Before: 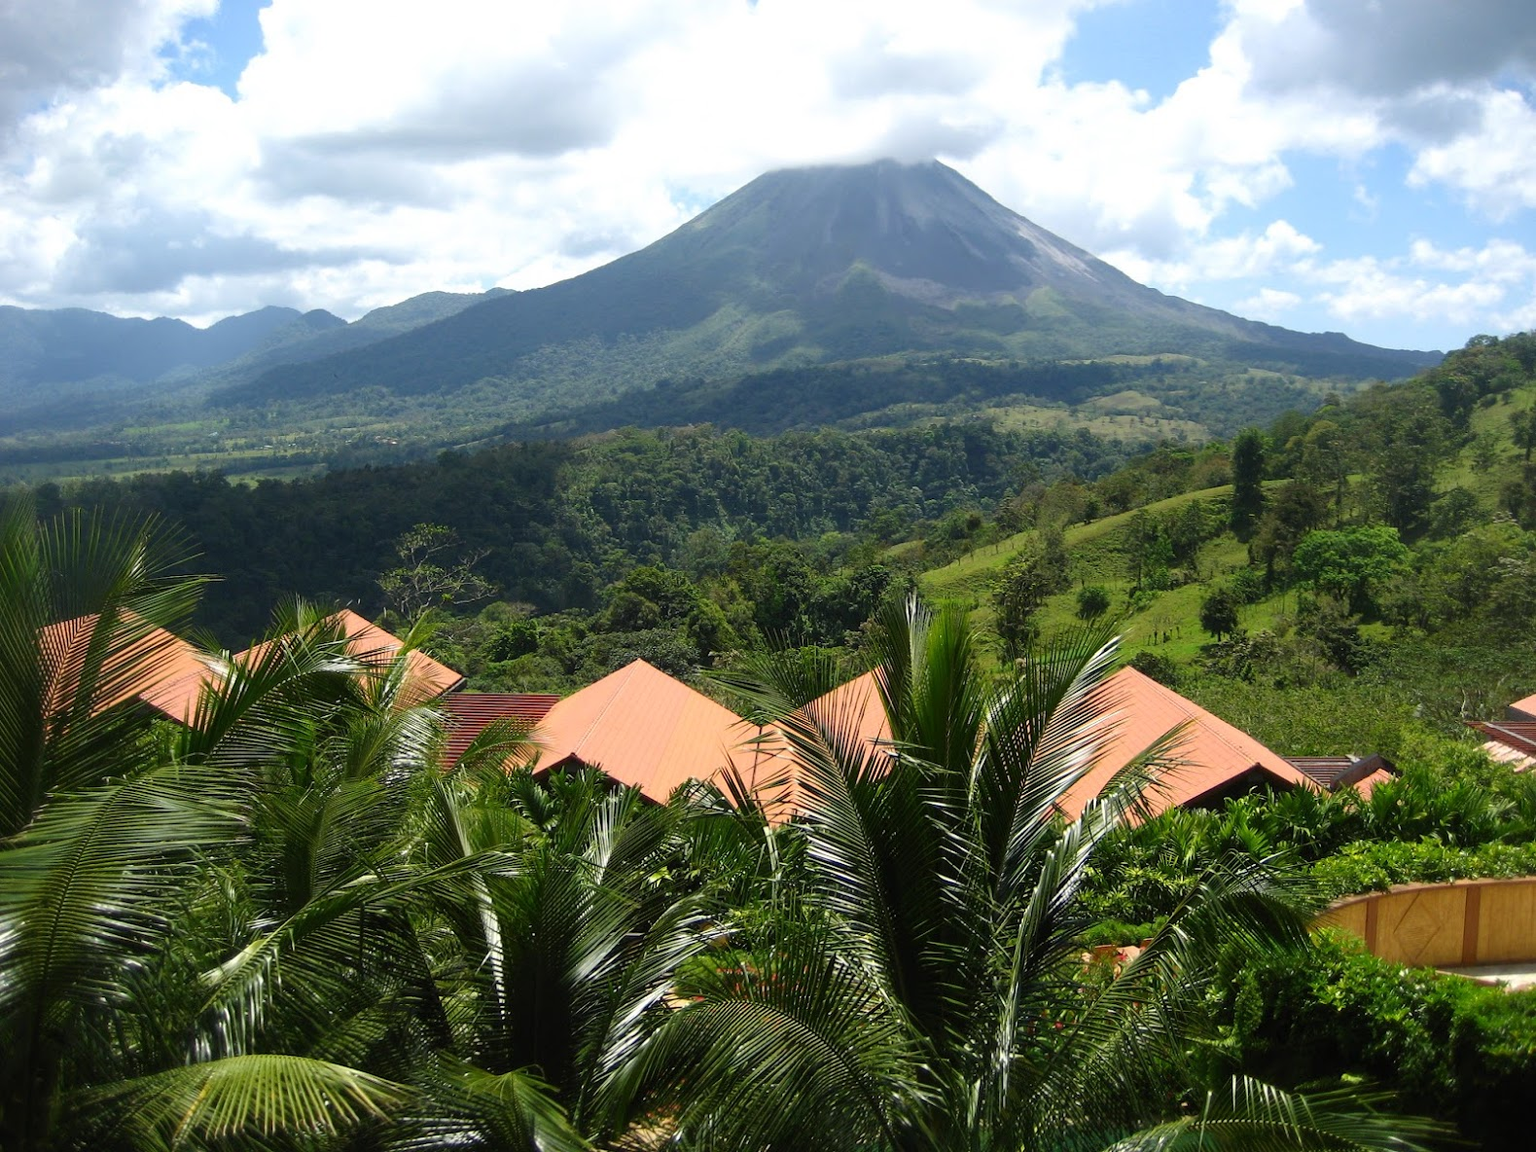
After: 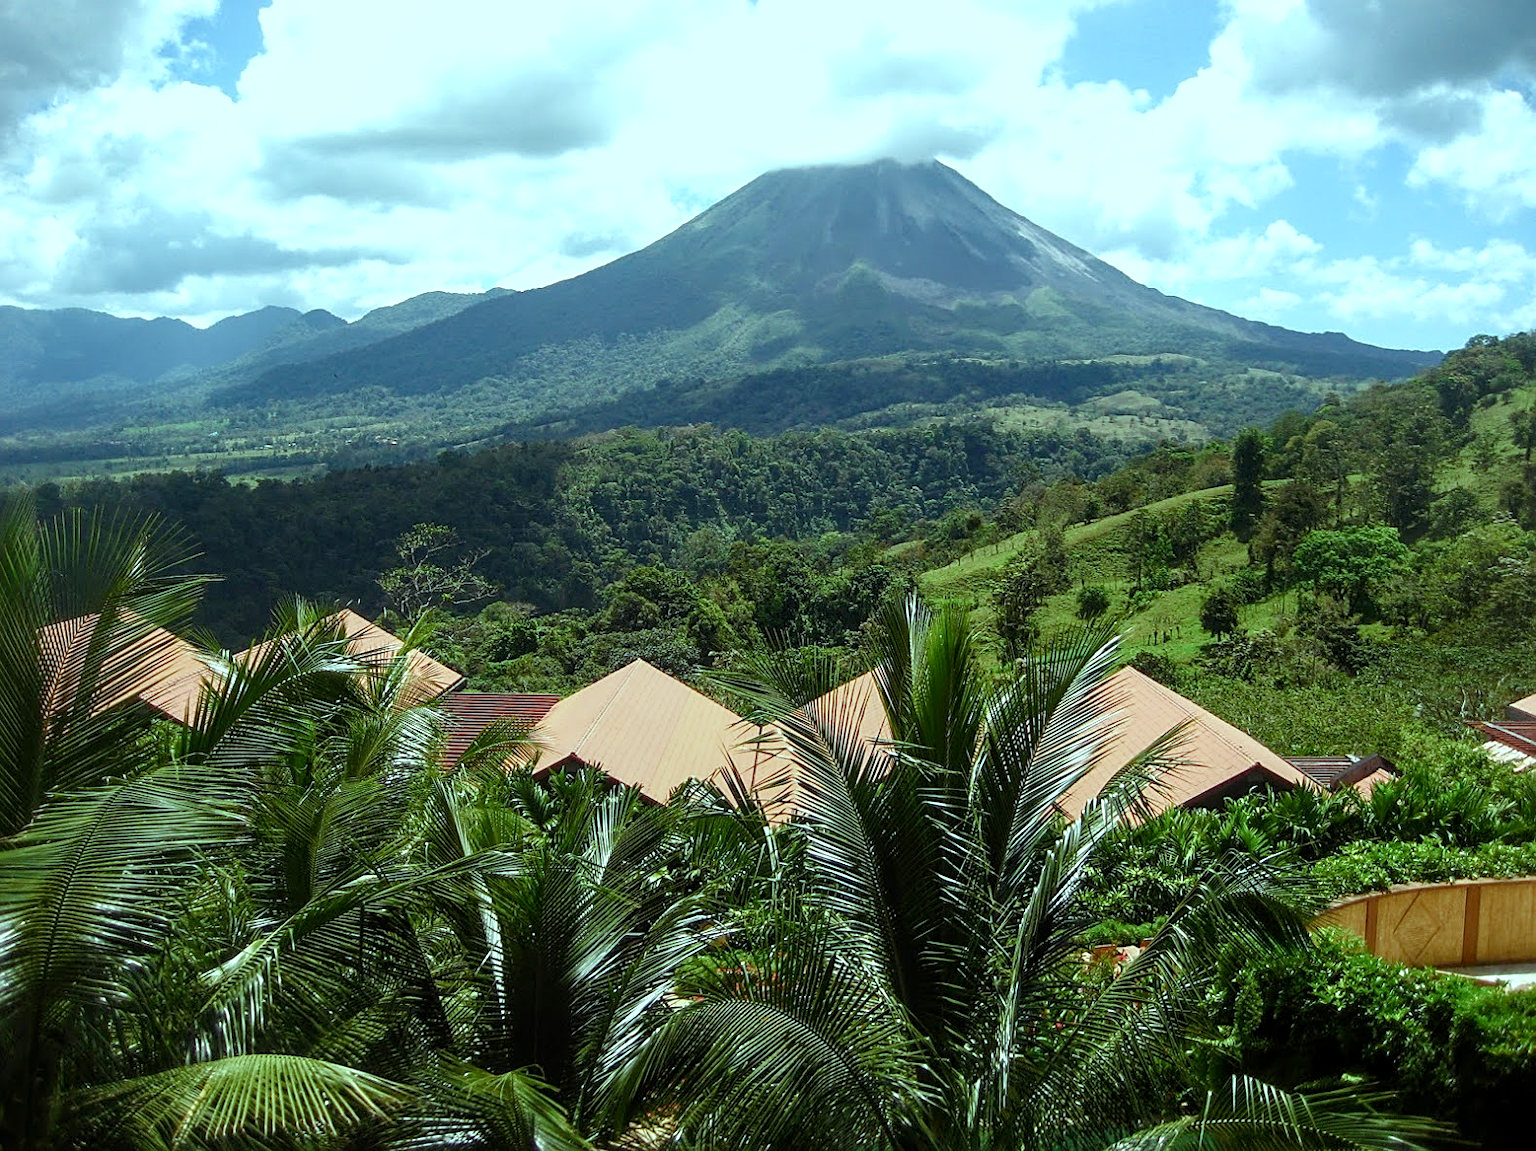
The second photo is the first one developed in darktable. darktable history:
sharpen: on, module defaults
color balance rgb: highlights gain › chroma 5.412%, highlights gain › hue 198.22°, perceptual saturation grading › global saturation 0.359%, perceptual saturation grading › highlights -32.678%, perceptual saturation grading › mid-tones 5.448%, perceptual saturation grading › shadows 18.917%, global vibrance 10.855%
local contrast: detail 130%
